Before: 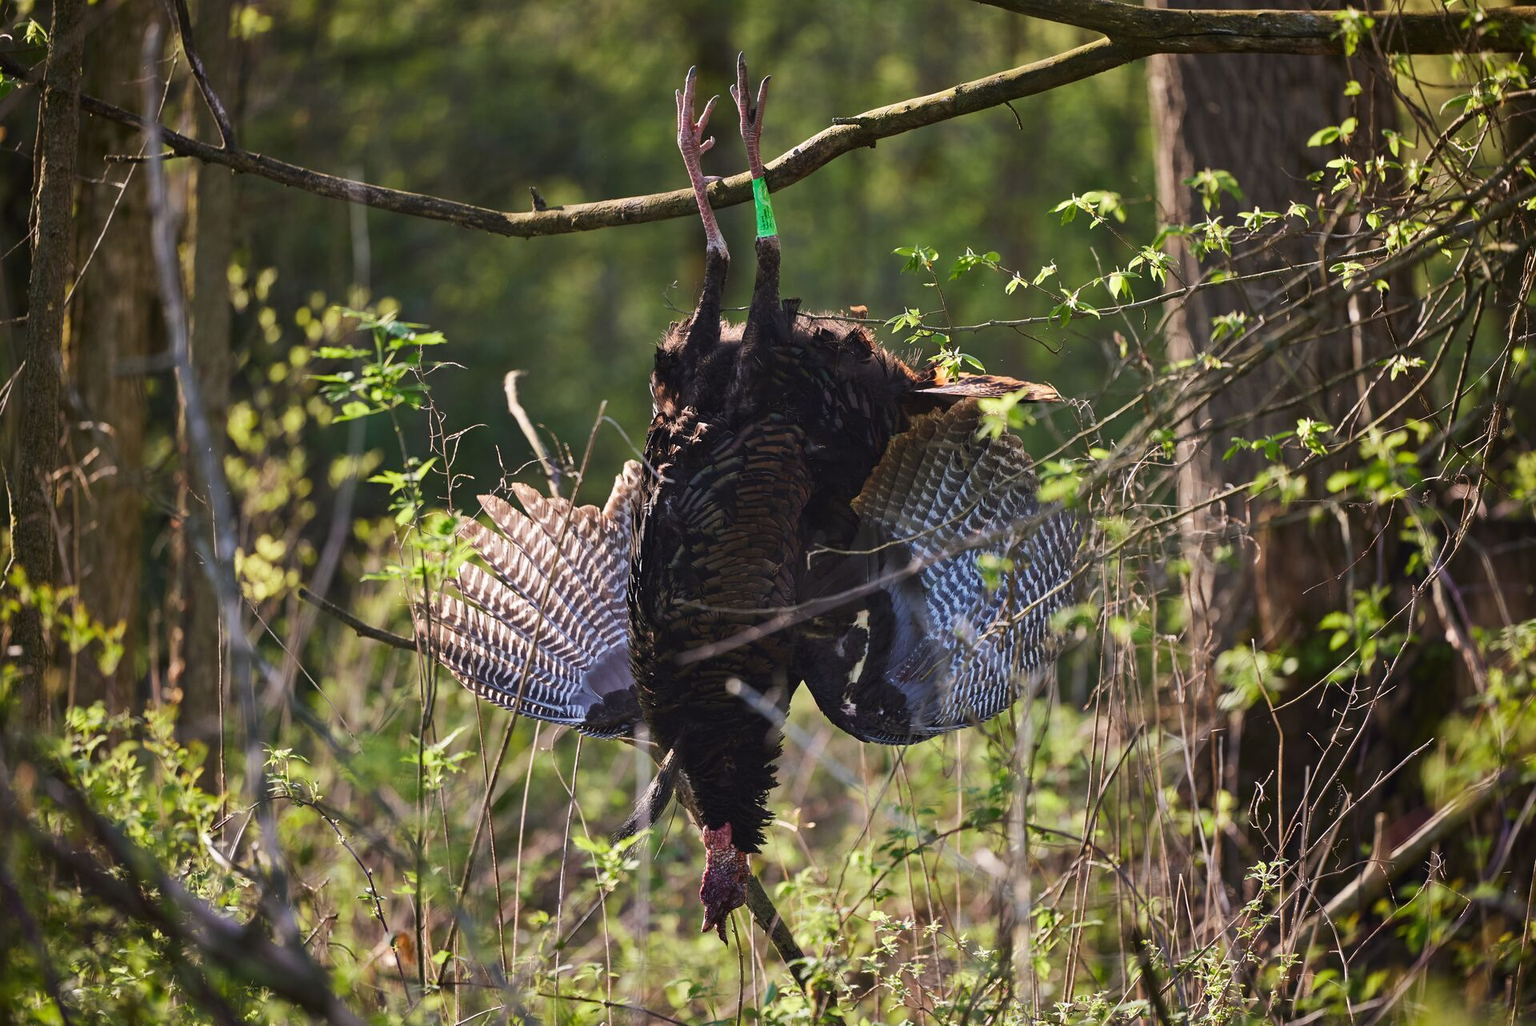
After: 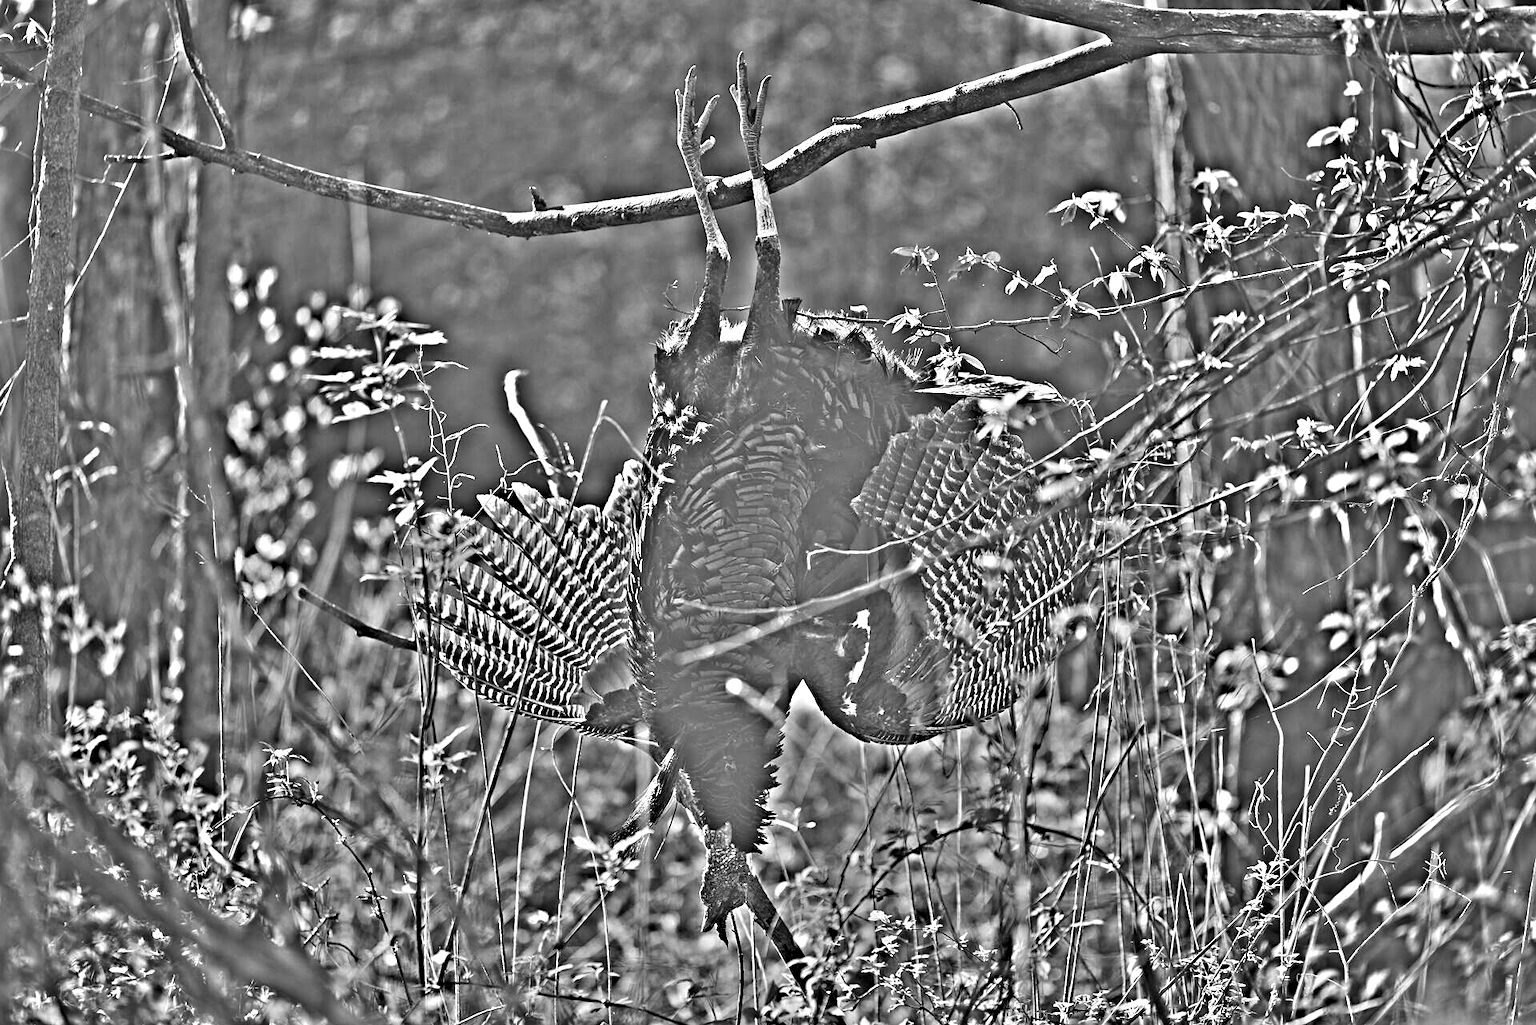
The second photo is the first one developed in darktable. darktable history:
highpass: on, module defaults
white balance: emerald 1
sharpen: amount 0.2
